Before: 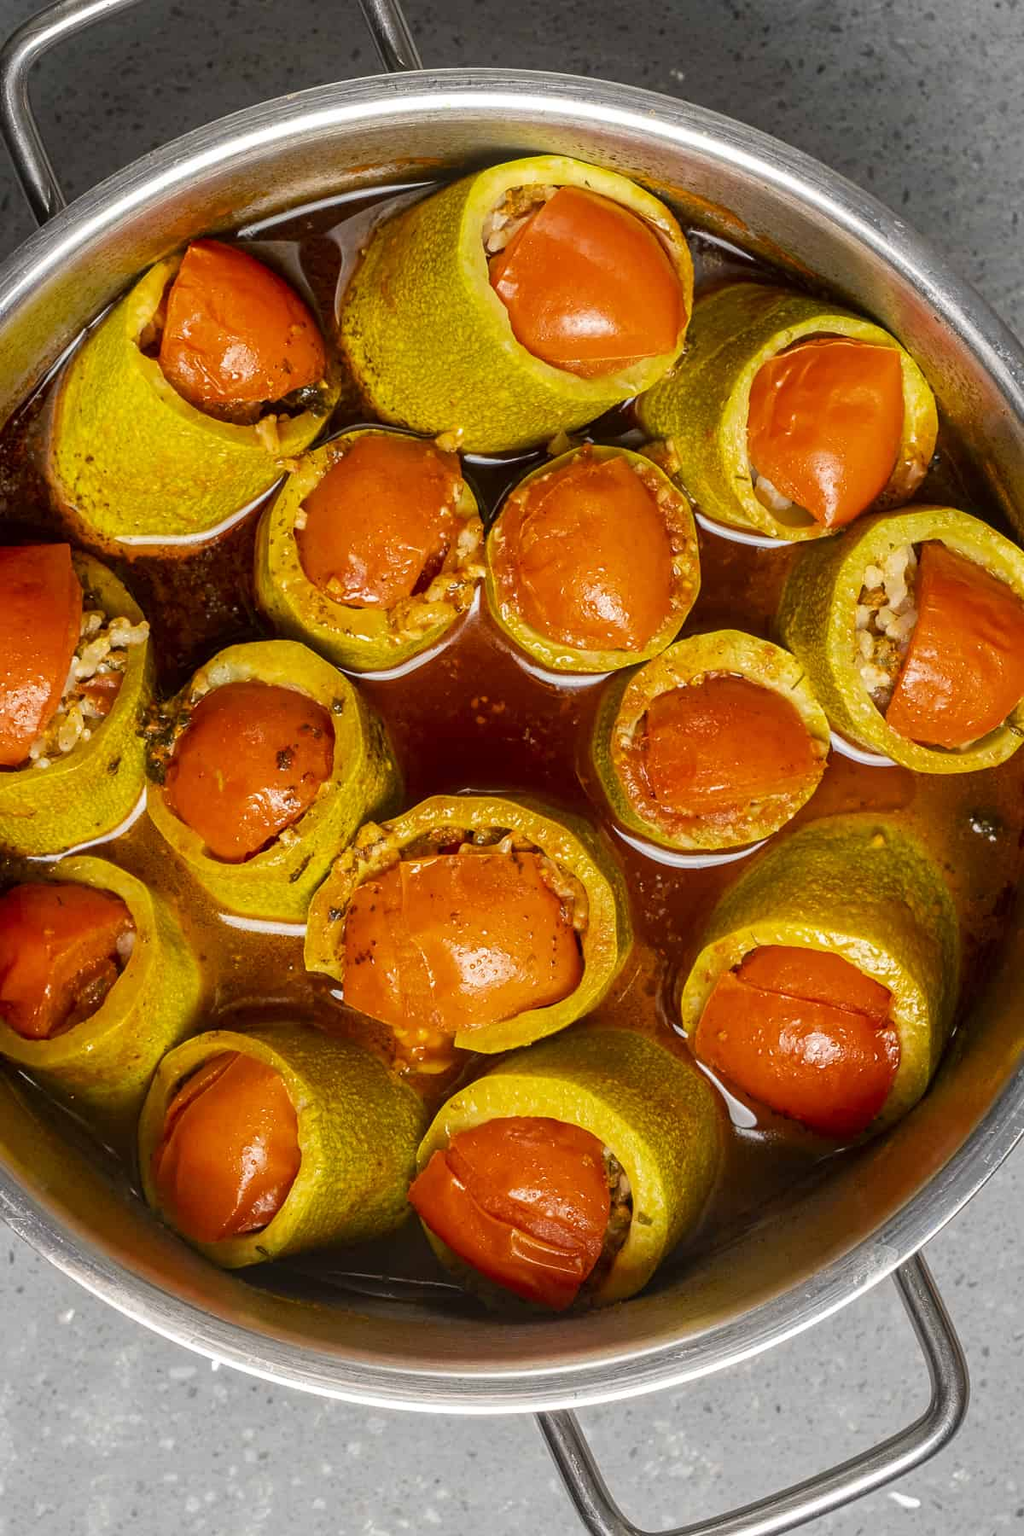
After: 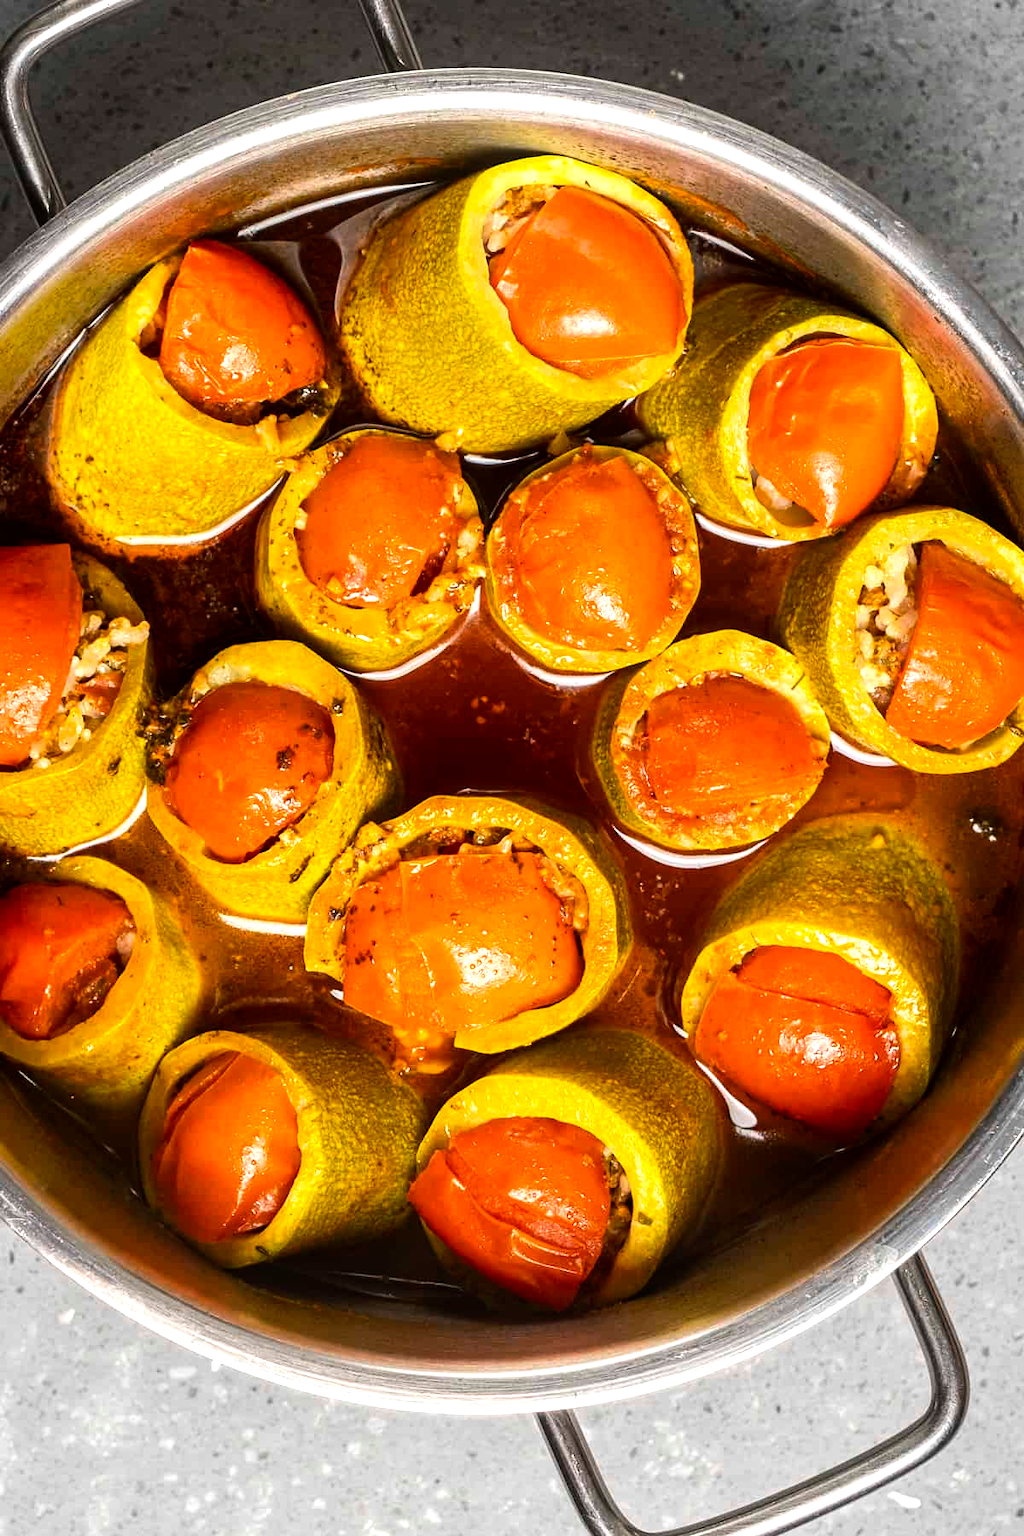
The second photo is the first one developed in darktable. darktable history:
tone equalizer: -8 EV -0.745 EV, -7 EV -0.694 EV, -6 EV -0.564 EV, -5 EV -0.362 EV, -3 EV 0.366 EV, -2 EV 0.6 EV, -1 EV 0.676 EV, +0 EV 0.757 EV, edges refinement/feathering 500, mask exposure compensation -1.57 EV, preserve details no
